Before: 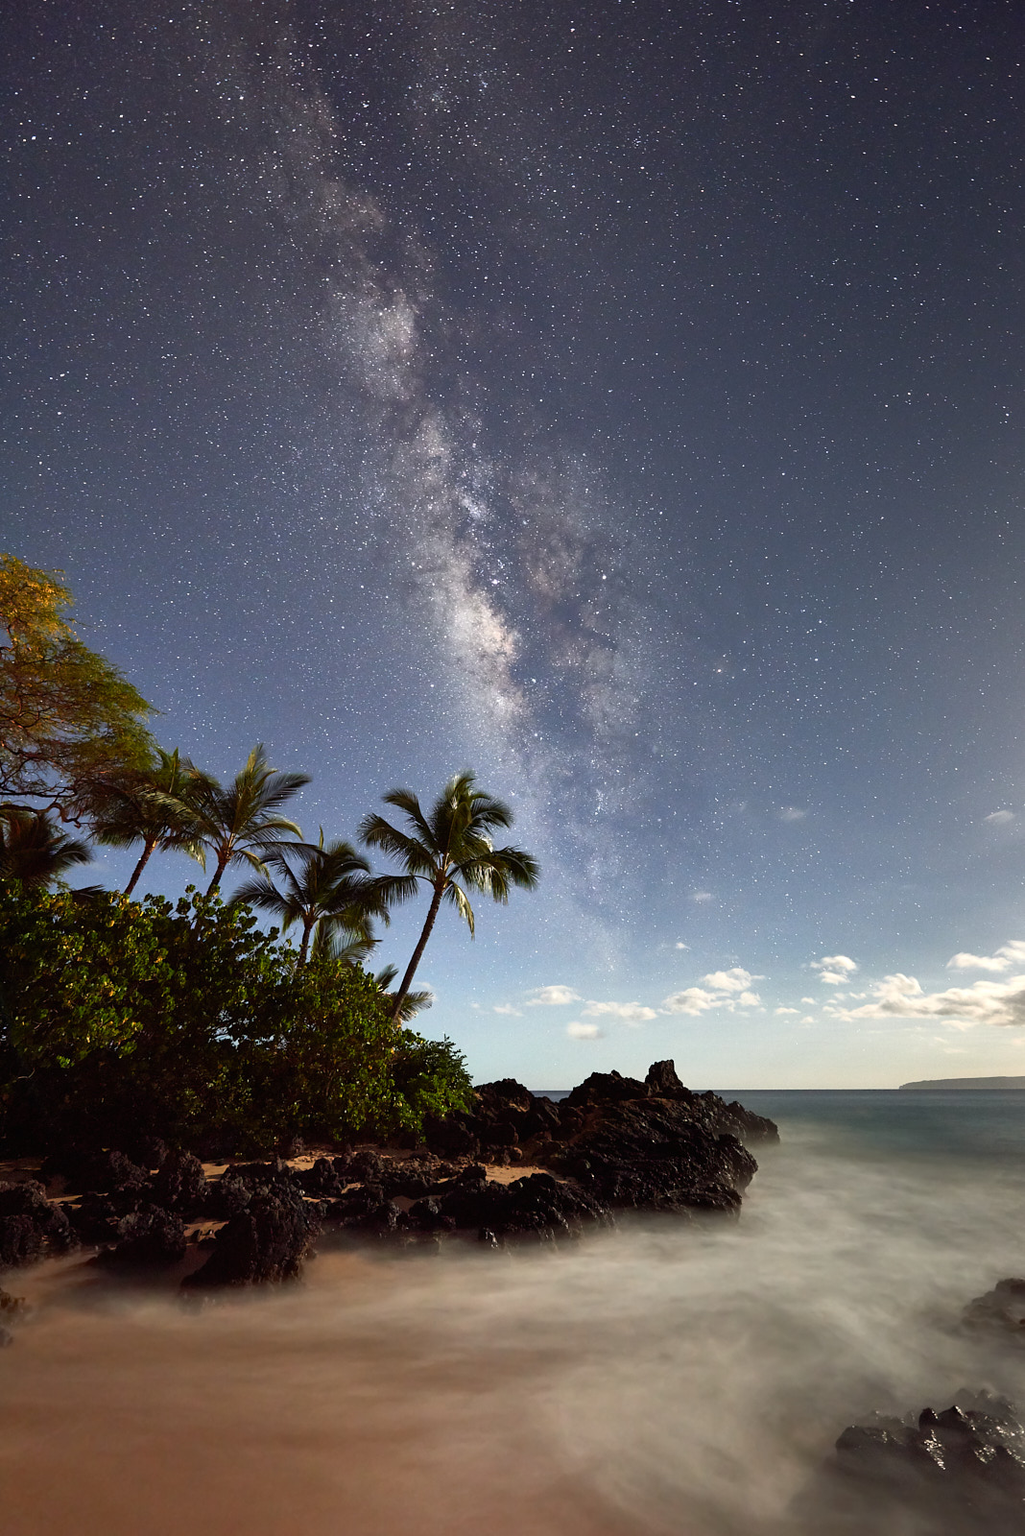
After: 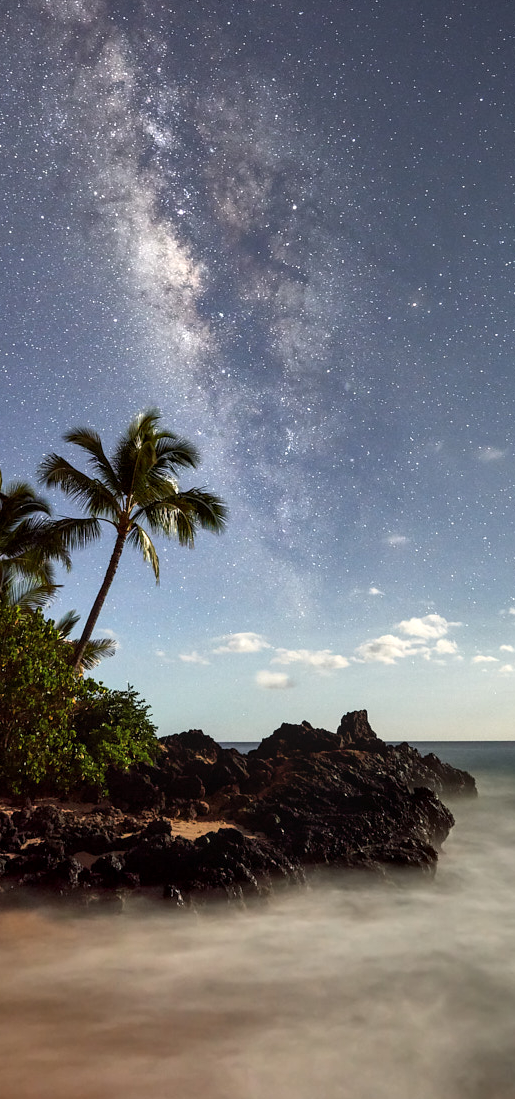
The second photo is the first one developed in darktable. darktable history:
local contrast: on, module defaults
crop: left 31.379%, top 24.658%, right 20.326%, bottom 6.628%
